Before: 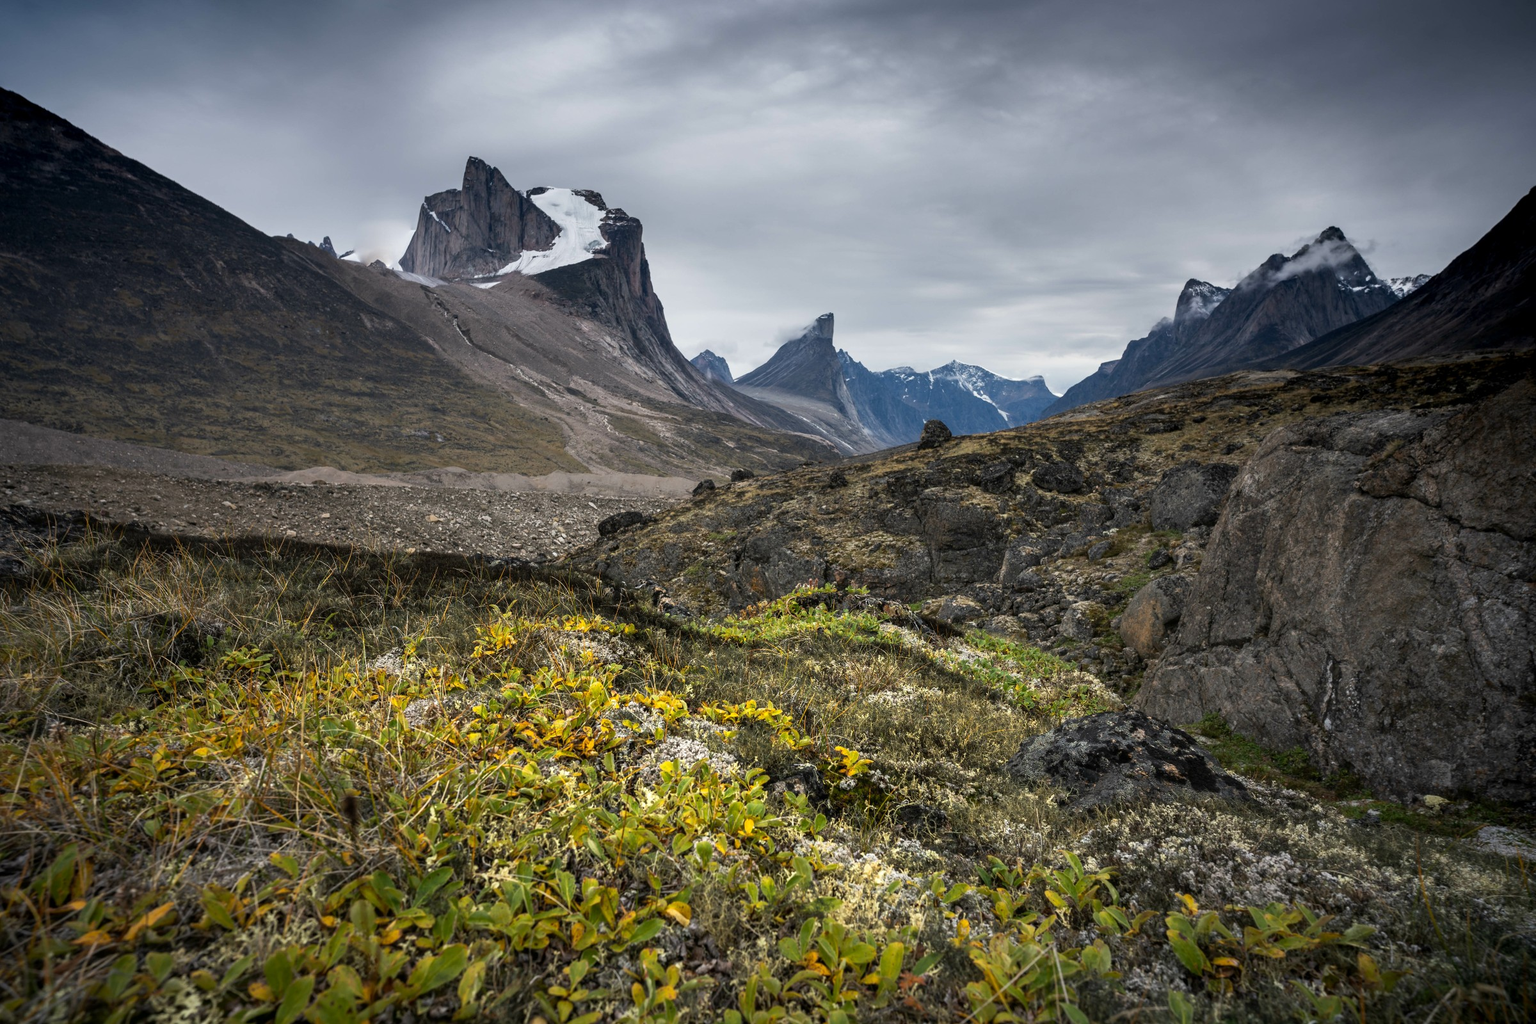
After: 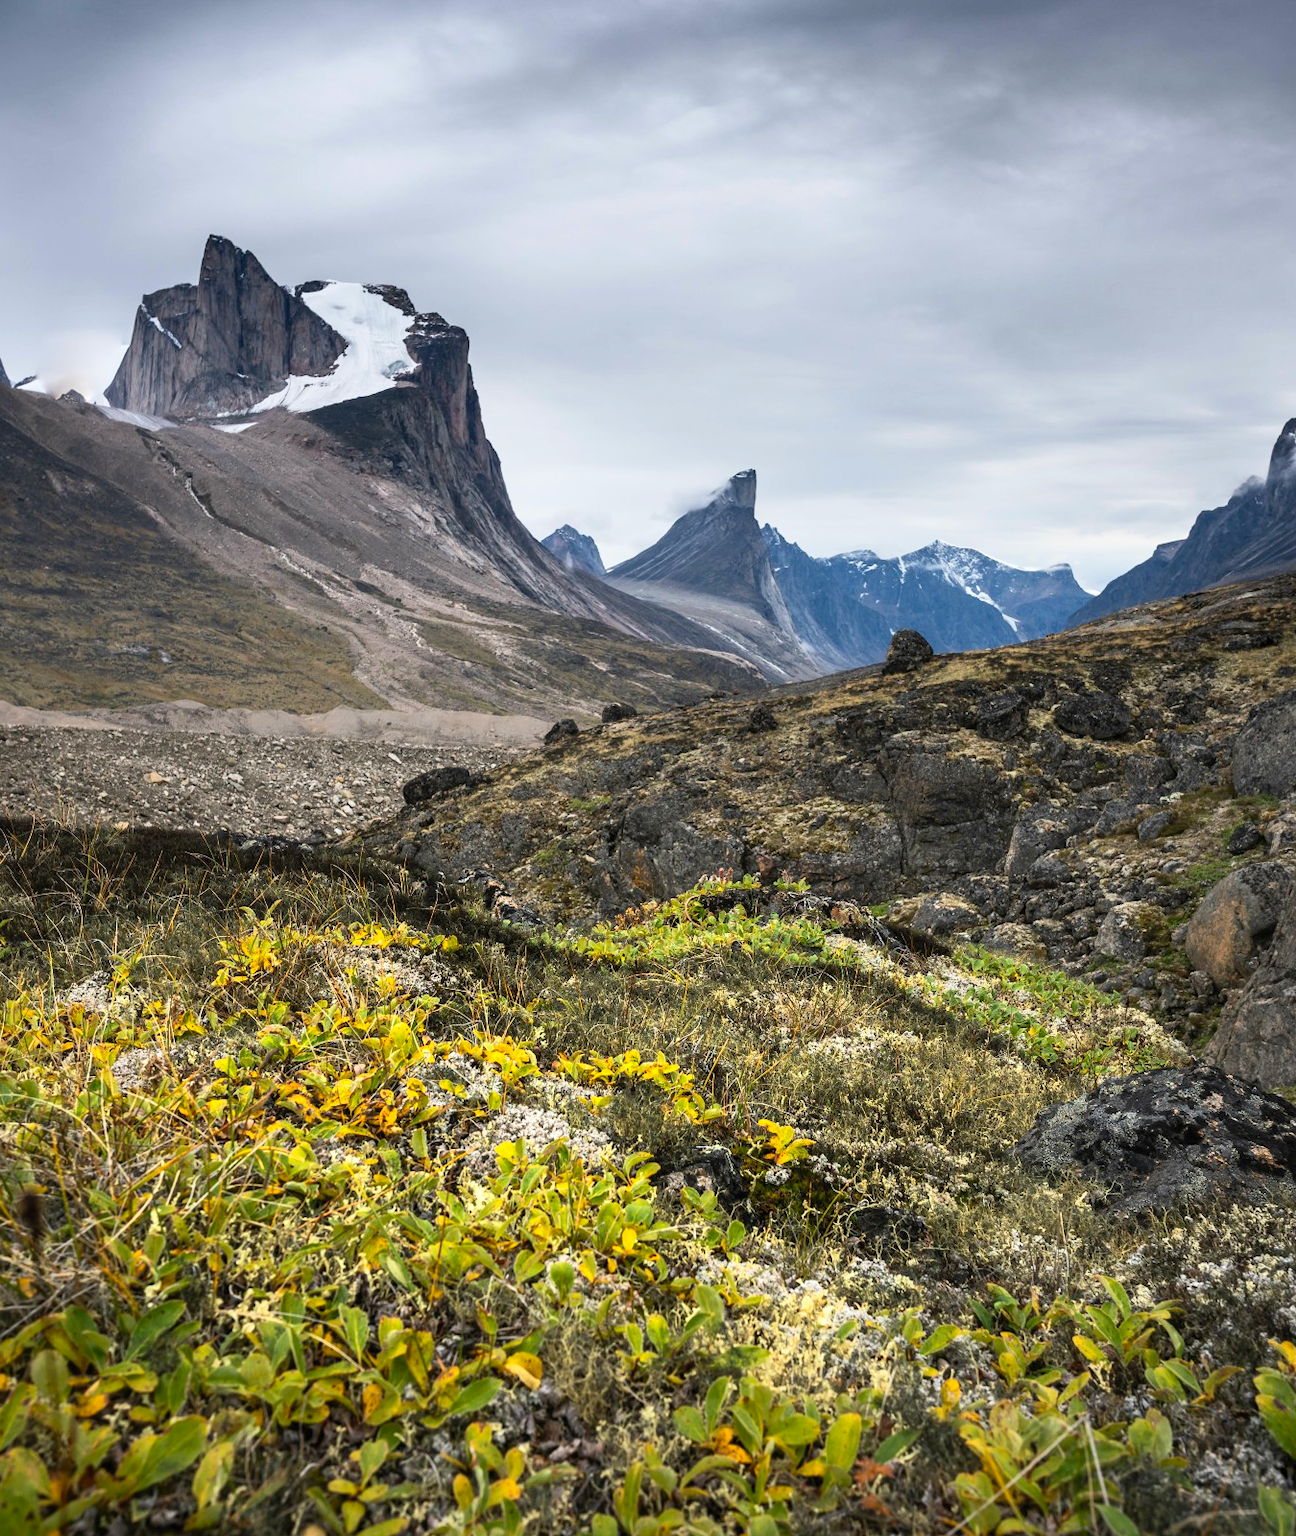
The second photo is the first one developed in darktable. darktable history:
contrast brightness saturation: contrast 0.2, brightness 0.16, saturation 0.22
crop: left 21.496%, right 22.254%
